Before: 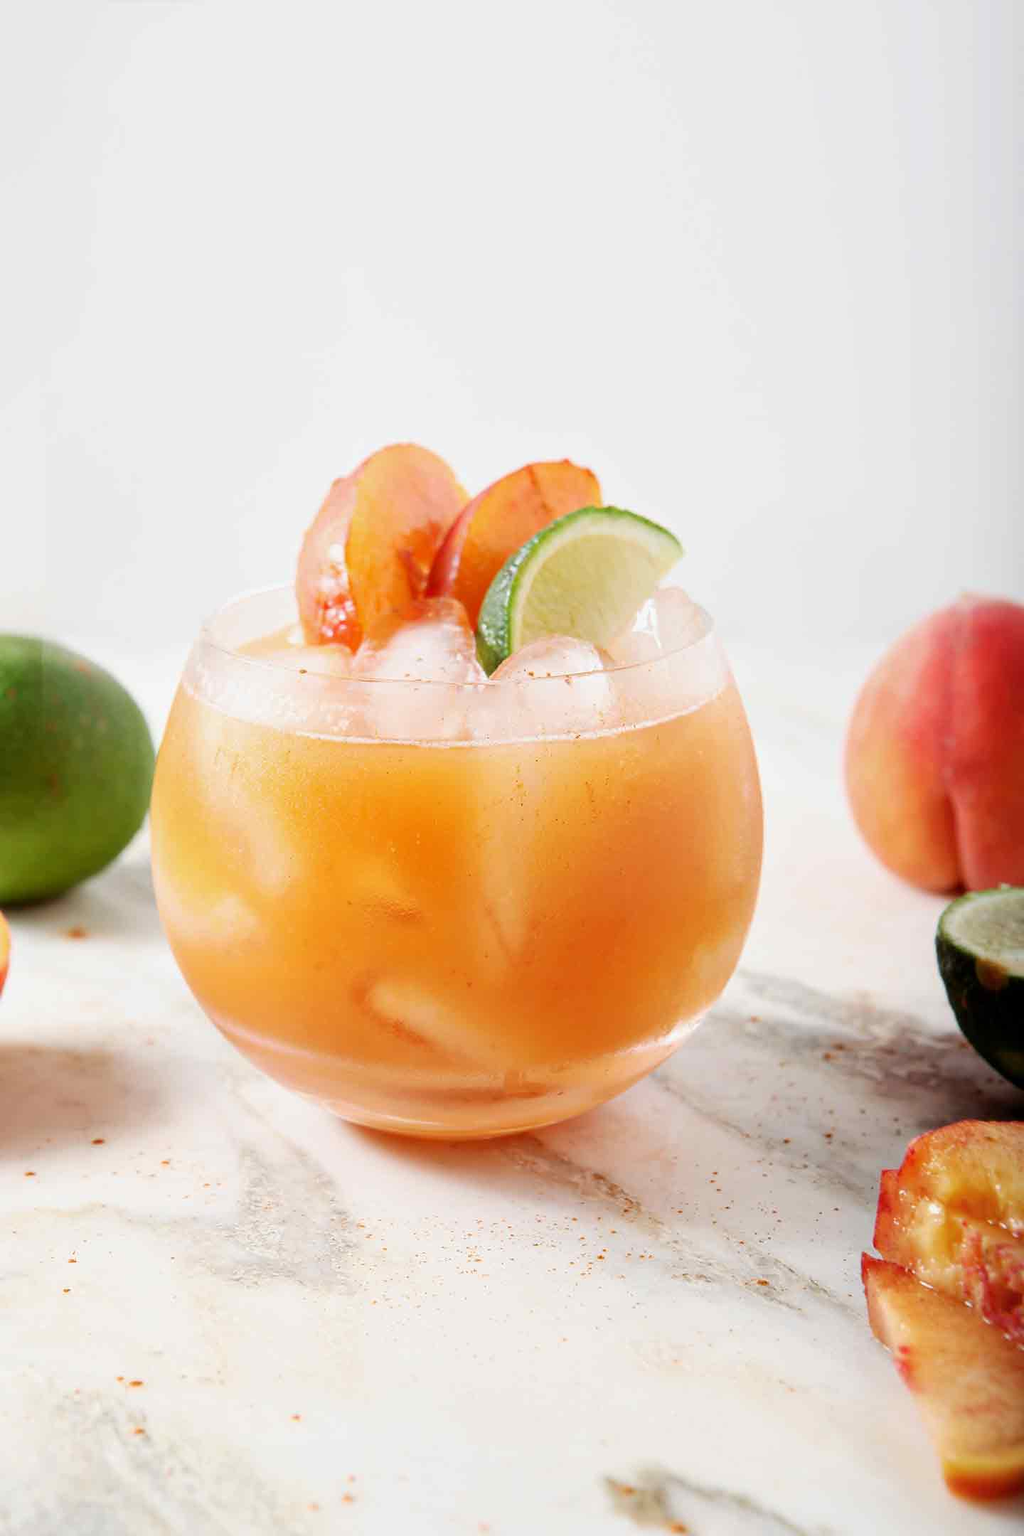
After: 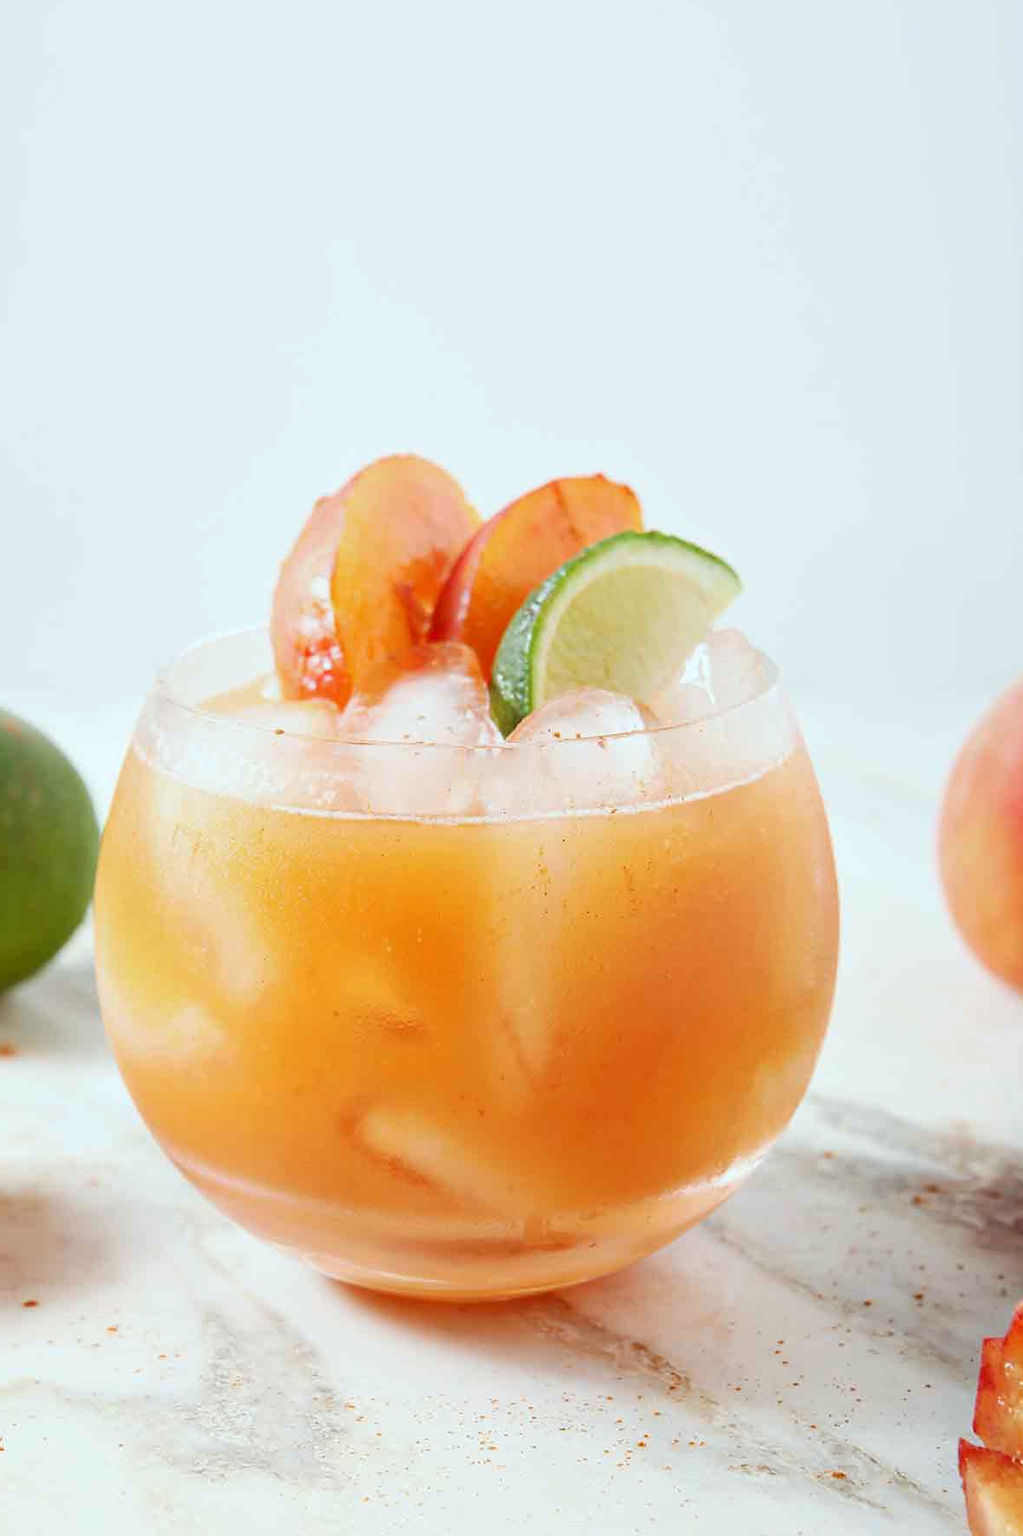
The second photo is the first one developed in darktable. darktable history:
crop and rotate: left 7.196%, top 4.574%, right 10.605%, bottom 13.178%
color correction: highlights a* -4.98, highlights b* -3.76, shadows a* 3.83, shadows b* 4.08
